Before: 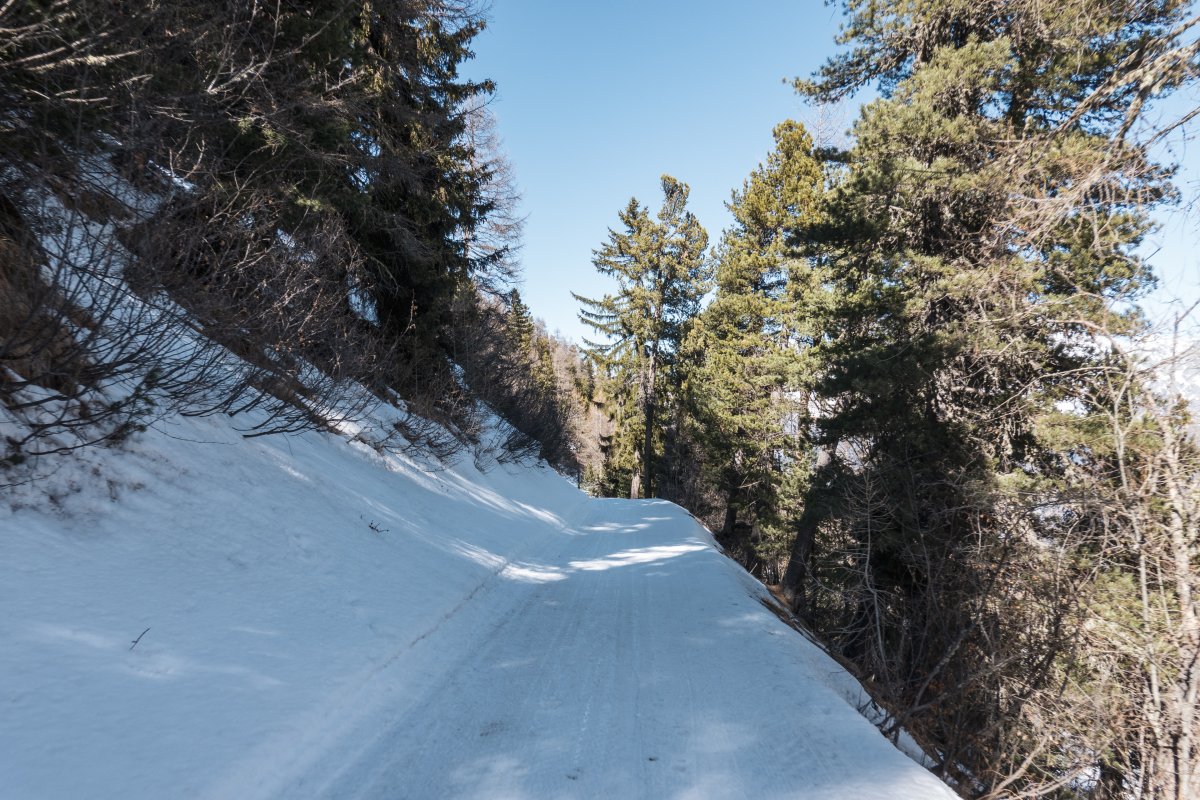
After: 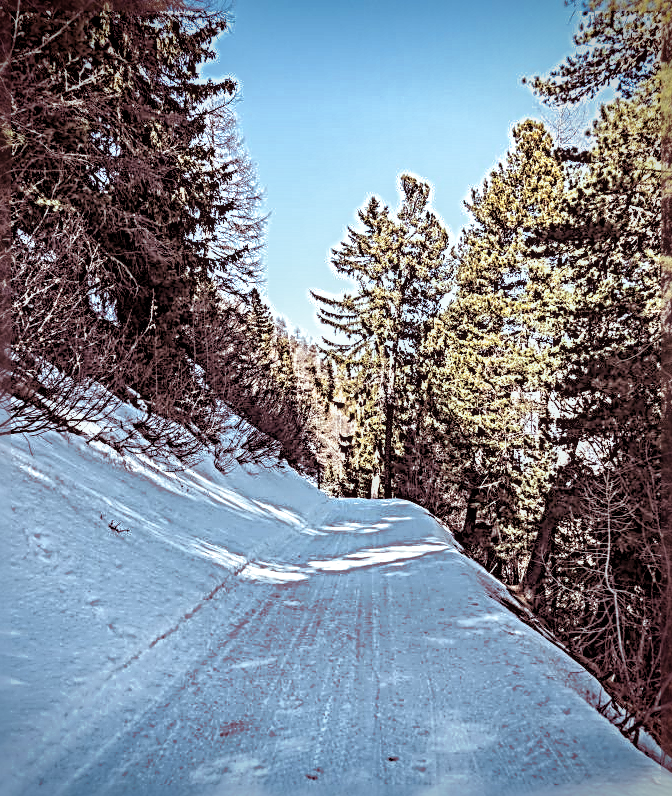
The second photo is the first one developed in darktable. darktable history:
split-toning: highlights › hue 180°
sharpen: radius 4.001, amount 2
crop: left 21.674%, right 22.086%
global tonemap: drago (1, 100), detail 1
shadows and highlights: on, module defaults
local contrast: on, module defaults
contrast brightness saturation: contrast 0.24, brightness 0.09
vignetting: fall-off start 88.53%, fall-off radius 44.2%, saturation 0.376, width/height ratio 1.161
